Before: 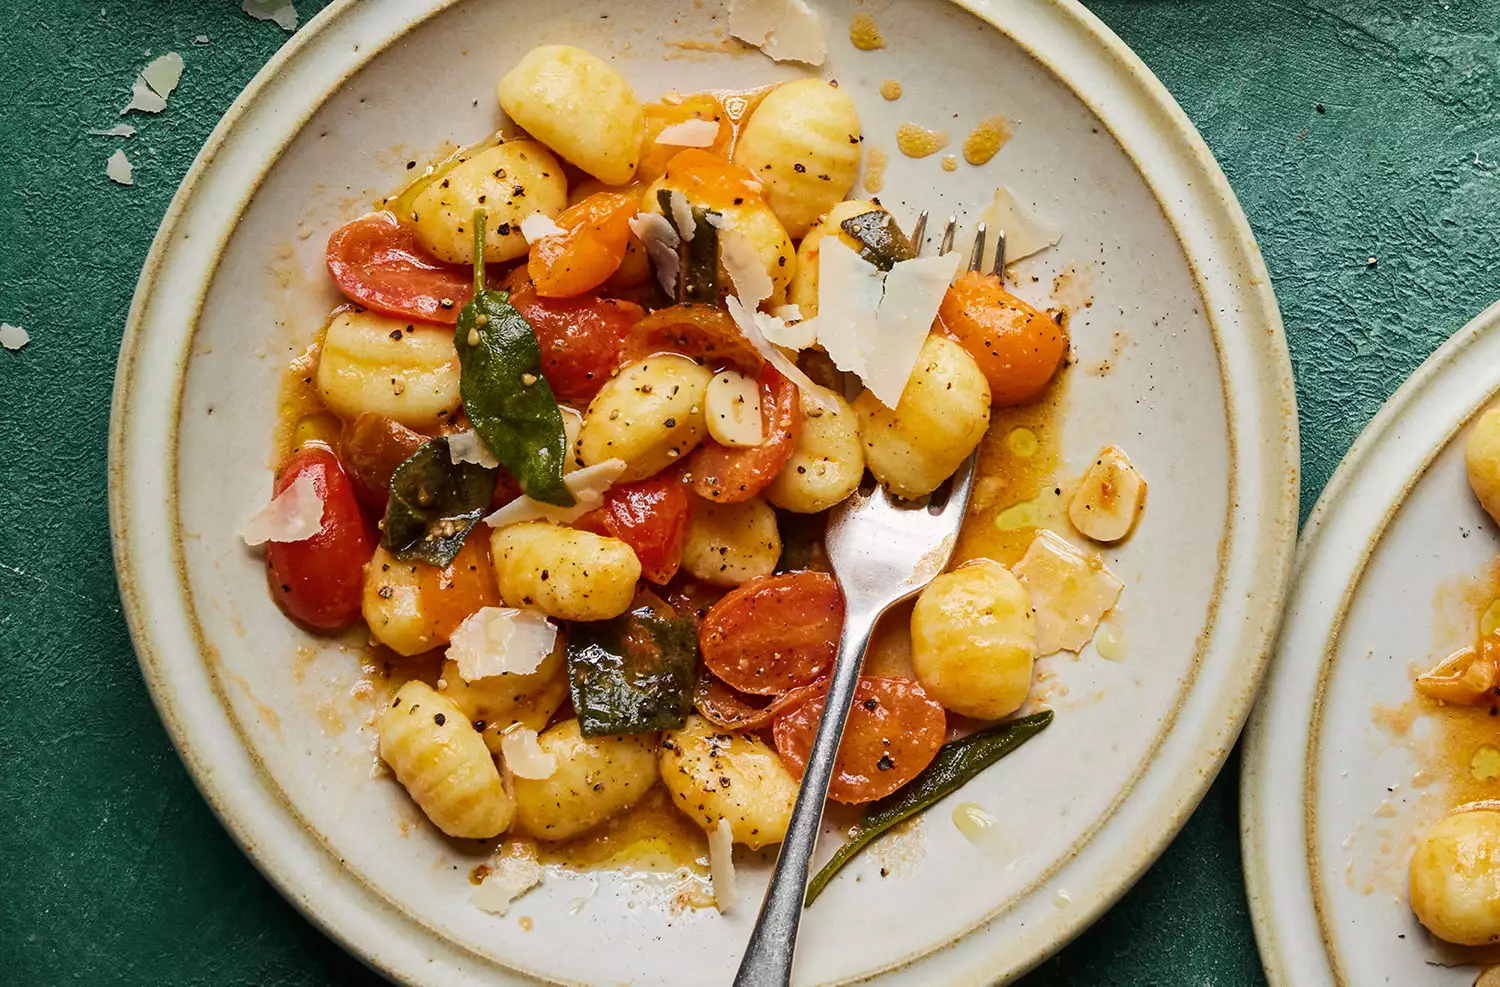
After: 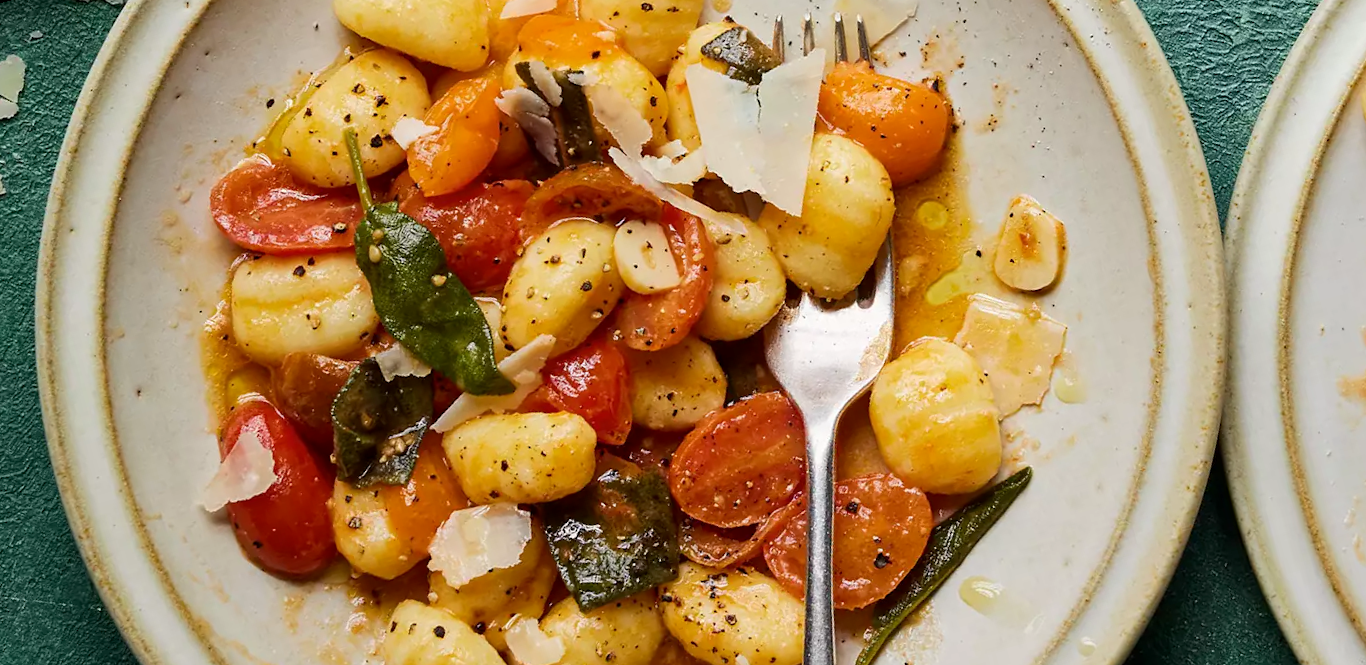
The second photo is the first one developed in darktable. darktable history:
rotate and perspective: rotation -14.8°, crop left 0.1, crop right 0.903, crop top 0.25, crop bottom 0.748
exposure: black level correction 0.001, compensate highlight preservation false
